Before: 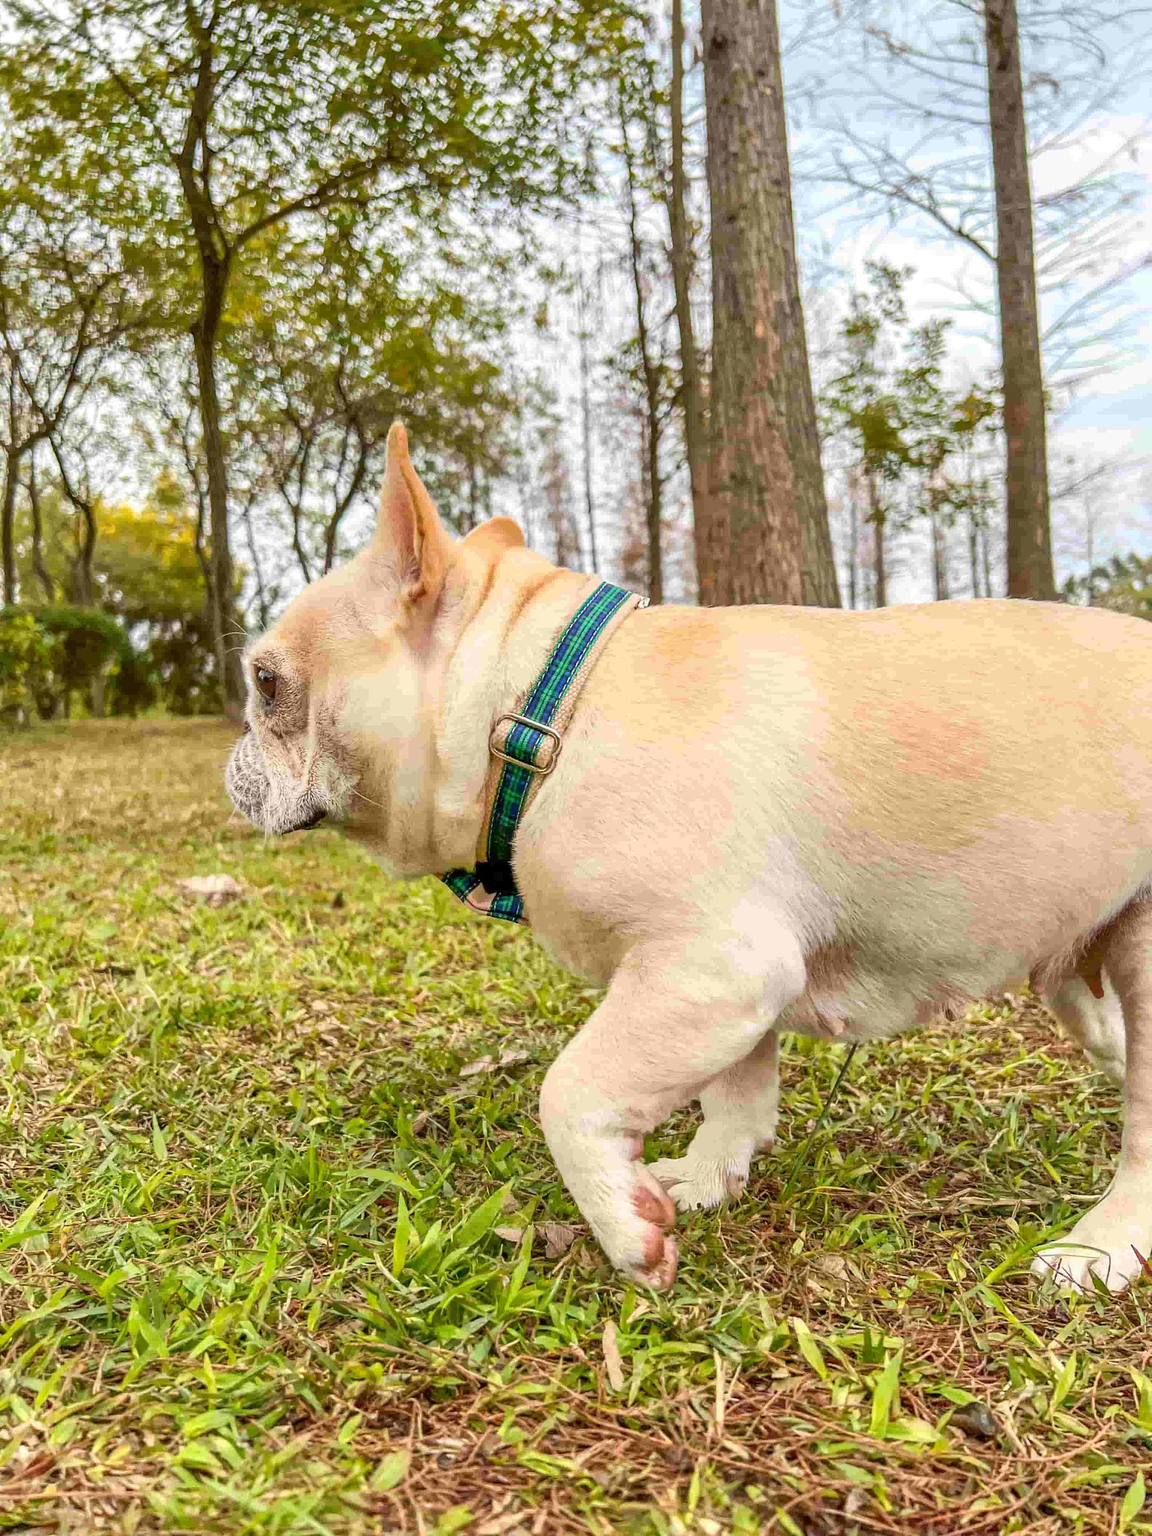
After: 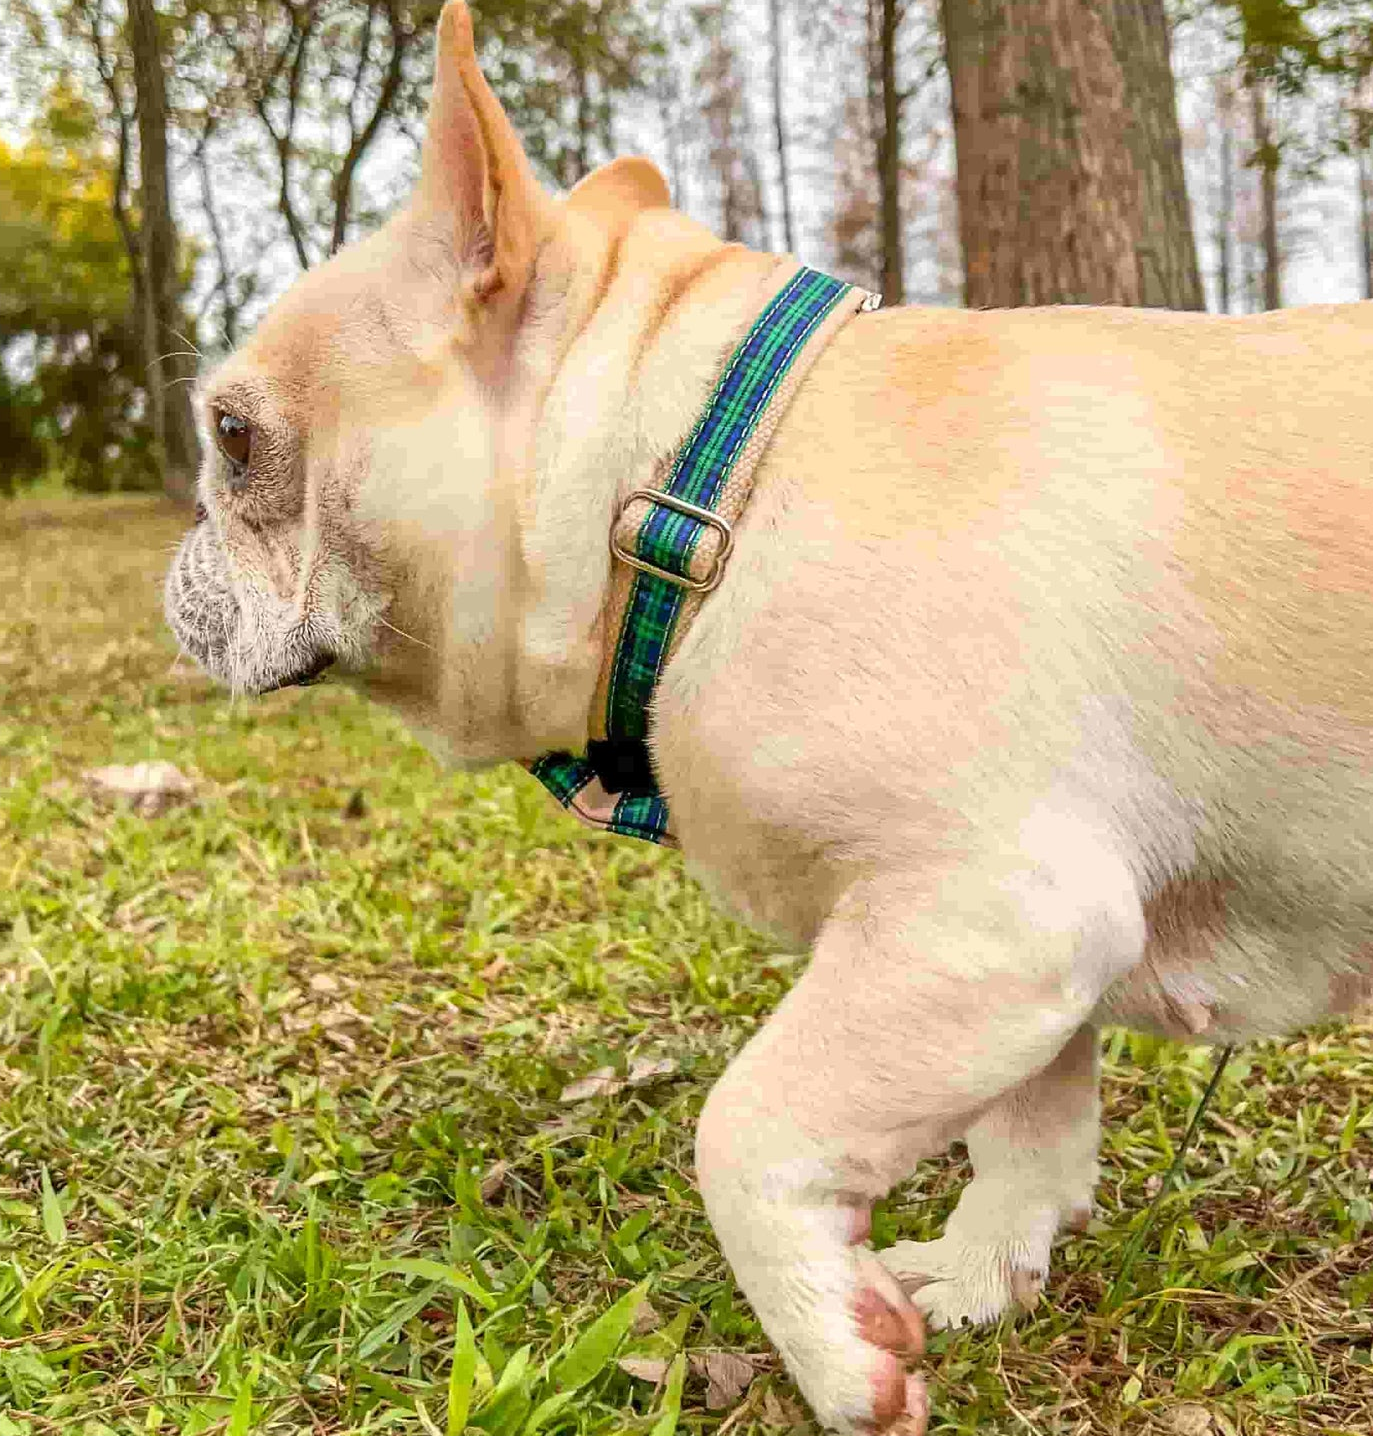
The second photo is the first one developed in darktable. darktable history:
crop: left 11.123%, top 27.61%, right 18.3%, bottom 17.034%
rotate and perspective: crop left 0, crop top 0
